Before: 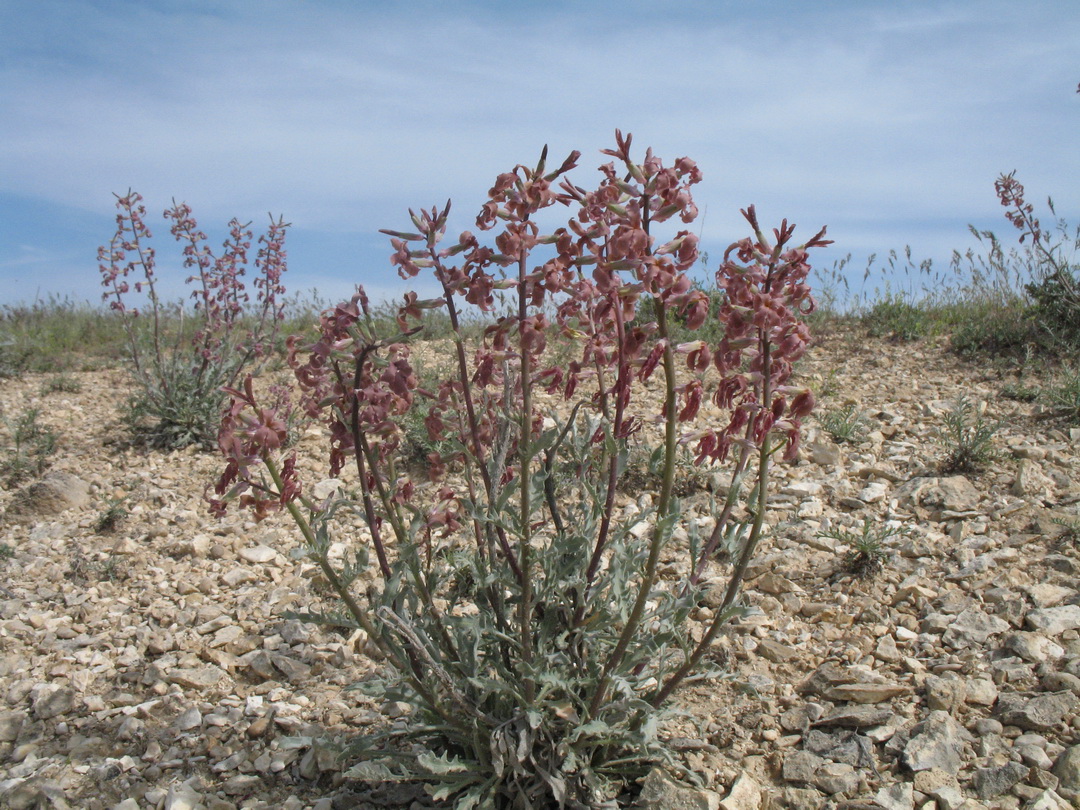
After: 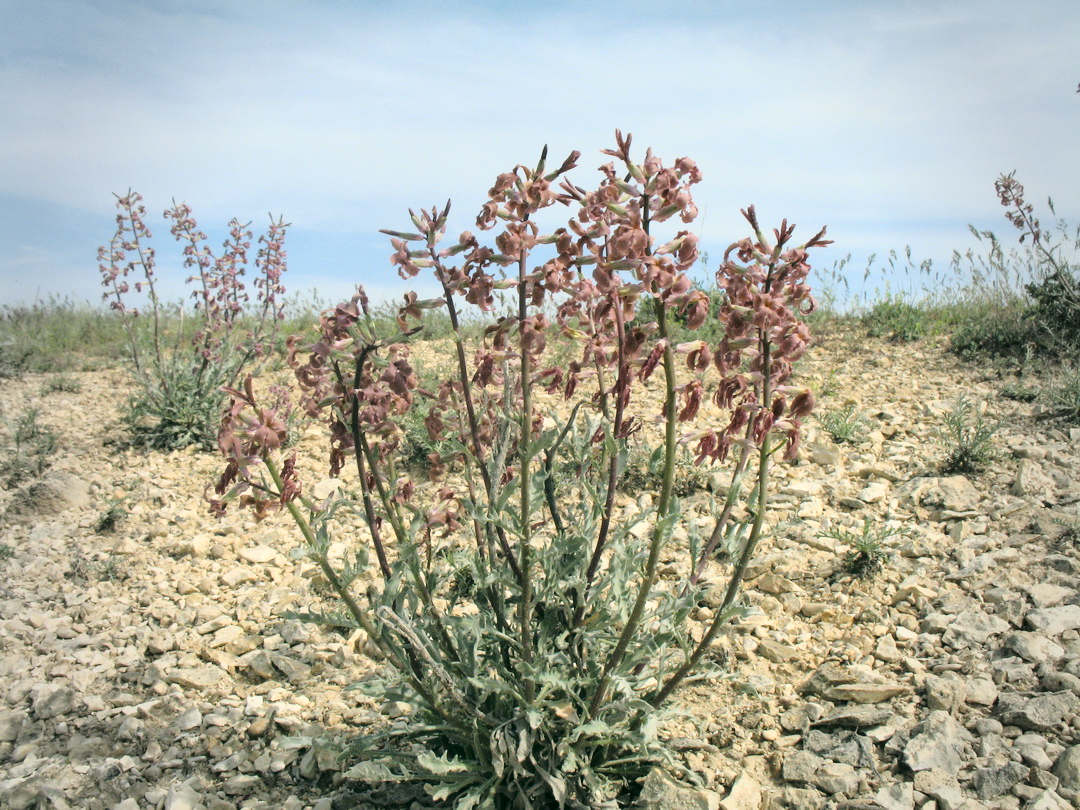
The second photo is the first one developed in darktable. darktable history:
contrast brightness saturation: saturation -0.057
base curve: curves: ch0 [(0, 0) (0.028, 0.03) (0.121, 0.232) (0.46, 0.748) (0.859, 0.968) (1, 1)]
vignetting: fall-off start 68.03%, fall-off radius 29.89%, brightness -0.194, saturation -0.301, width/height ratio 0.995, shape 0.843, unbound false
color correction: highlights a* -0.419, highlights b* 9.35, shadows a* -9.5, shadows b* 0.898
